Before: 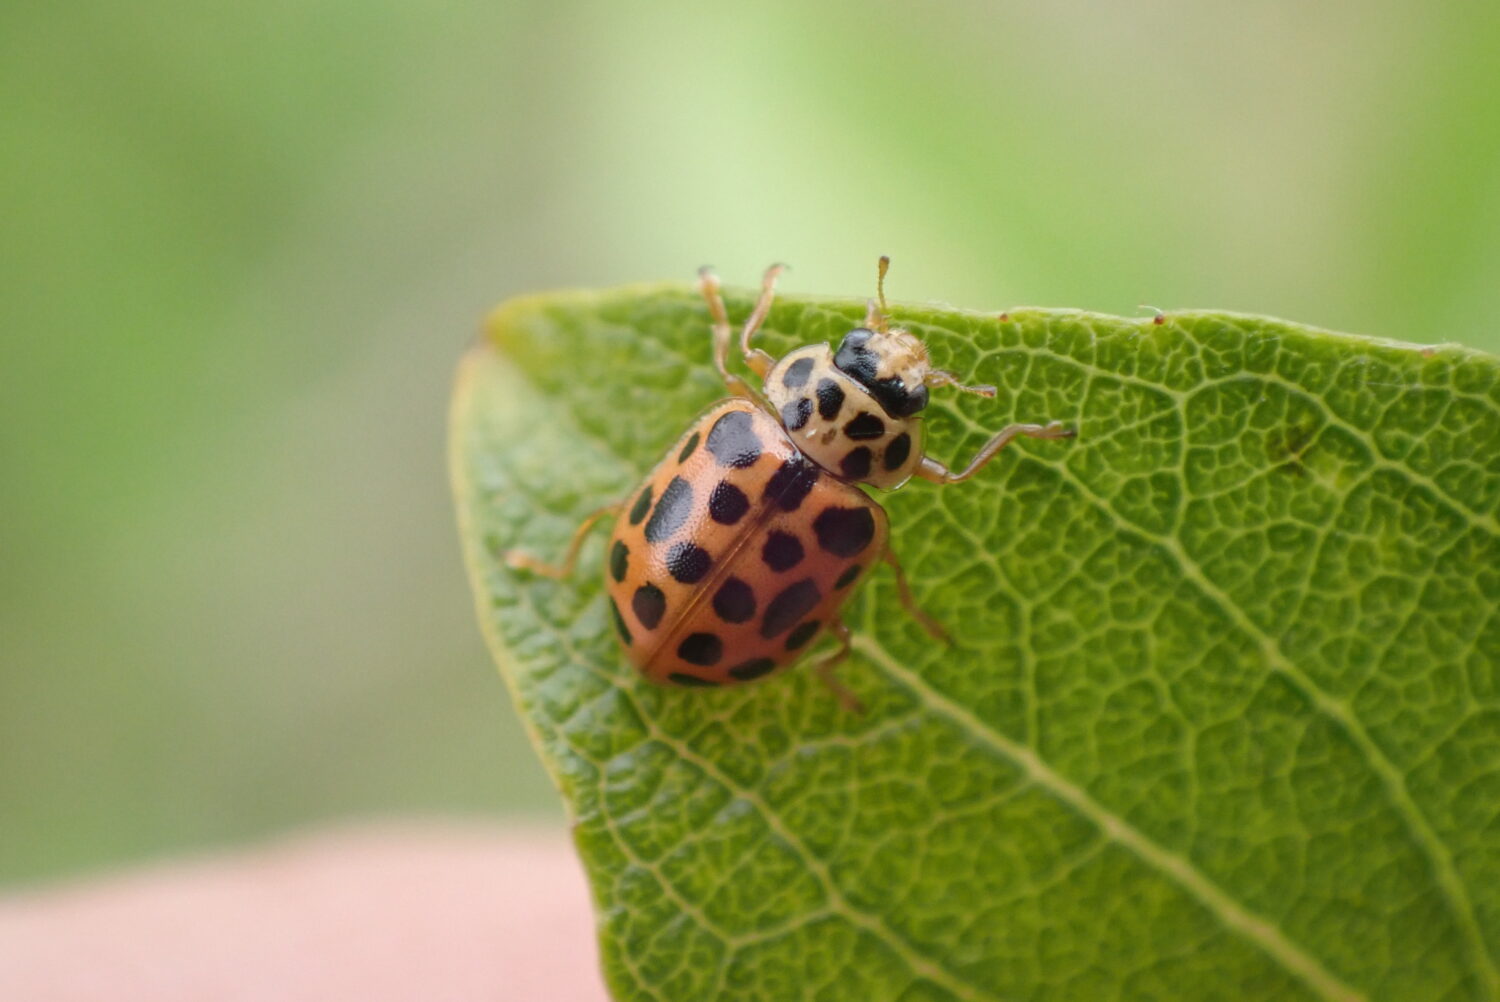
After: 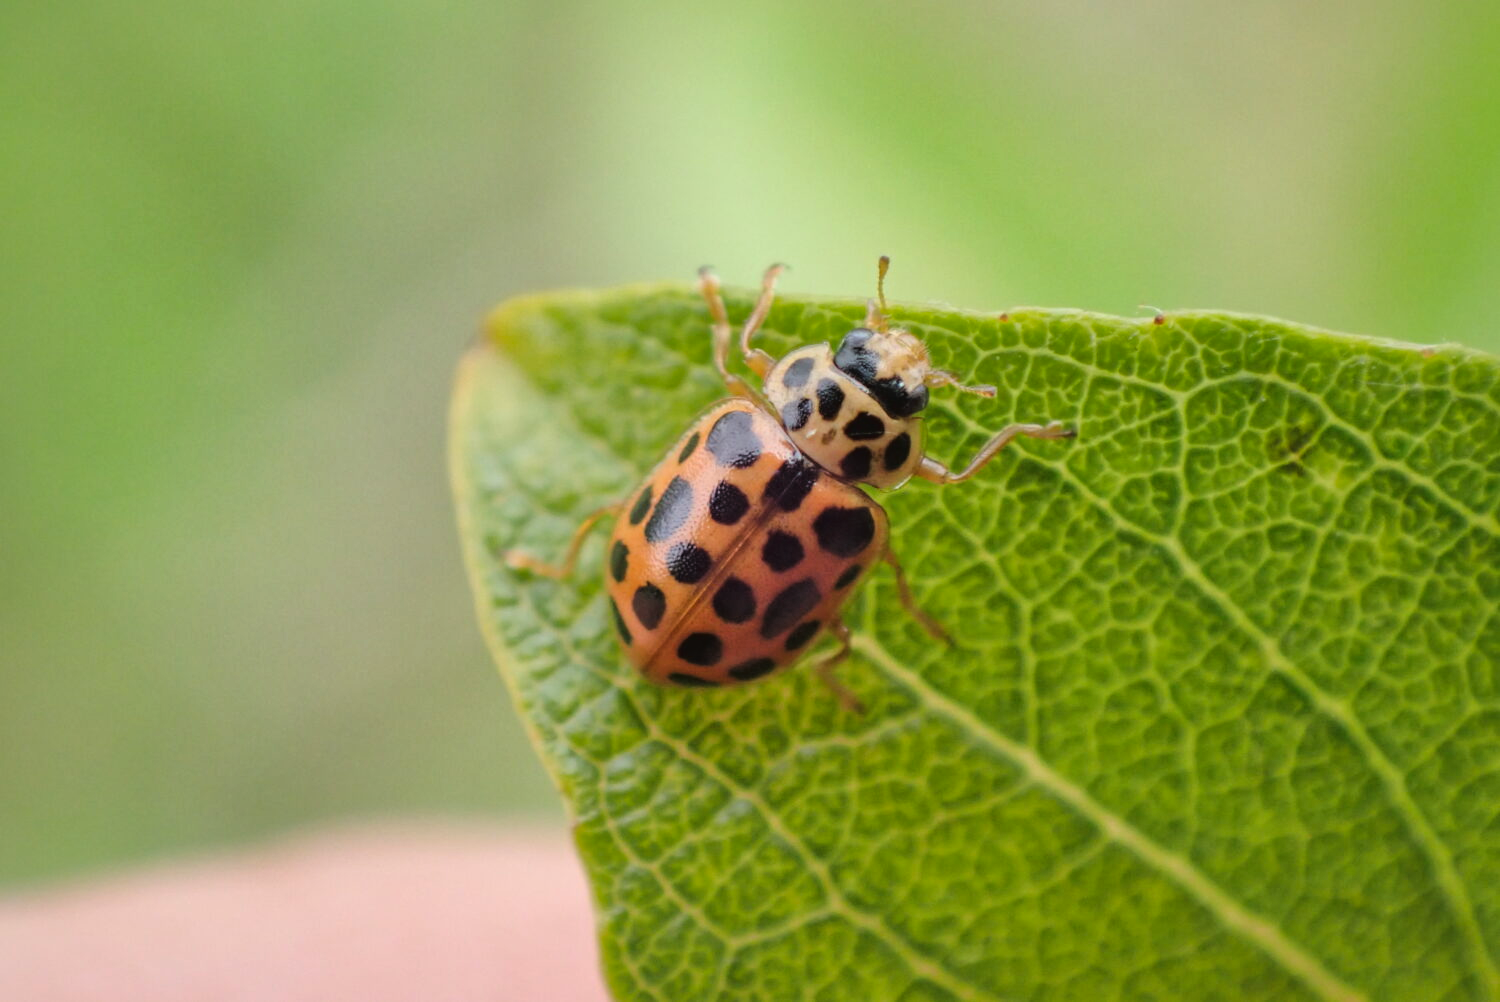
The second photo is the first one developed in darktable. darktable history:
tone equalizer: -8 EV 0.25 EV, -7 EV 0.417 EV, -6 EV 0.417 EV, -5 EV 0.25 EV, -3 EV -0.25 EV, -2 EV -0.417 EV, -1 EV -0.417 EV, +0 EV -0.25 EV, edges refinement/feathering 500, mask exposure compensation -1.57 EV, preserve details guided filter
shadows and highlights: on, module defaults
tone curve: curves: ch0 [(0, 0.016) (0.11, 0.039) (0.259, 0.235) (0.383, 0.437) (0.499, 0.597) (0.733, 0.867) (0.843, 0.948) (1, 1)], color space Lab, linked channels, preserve colors none
